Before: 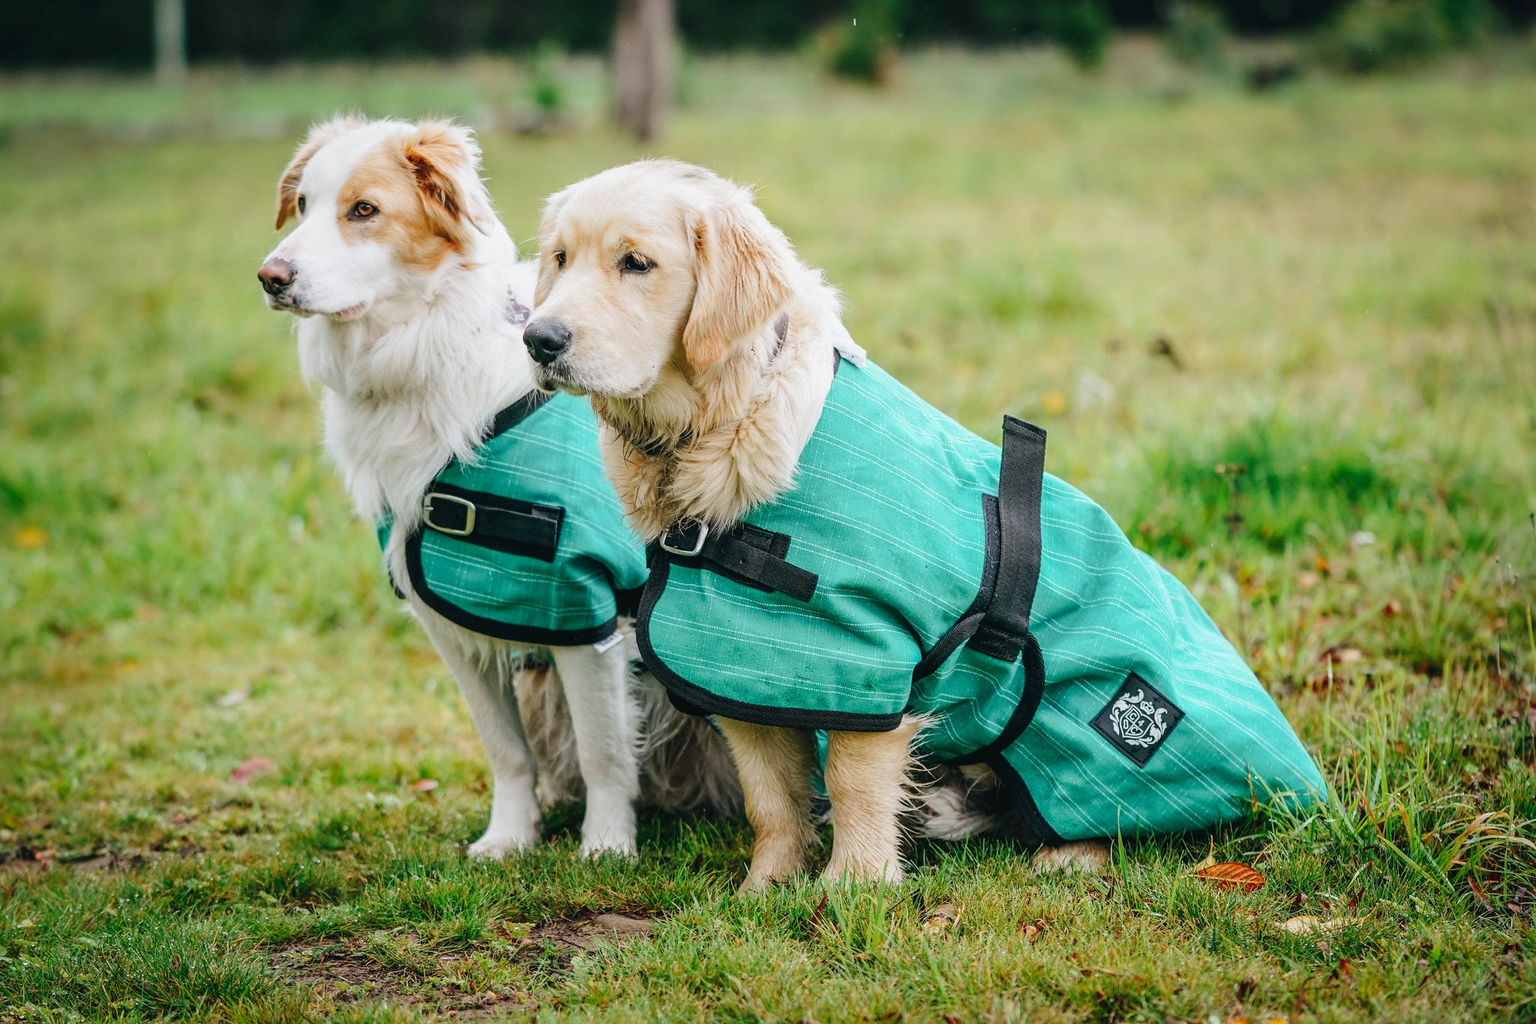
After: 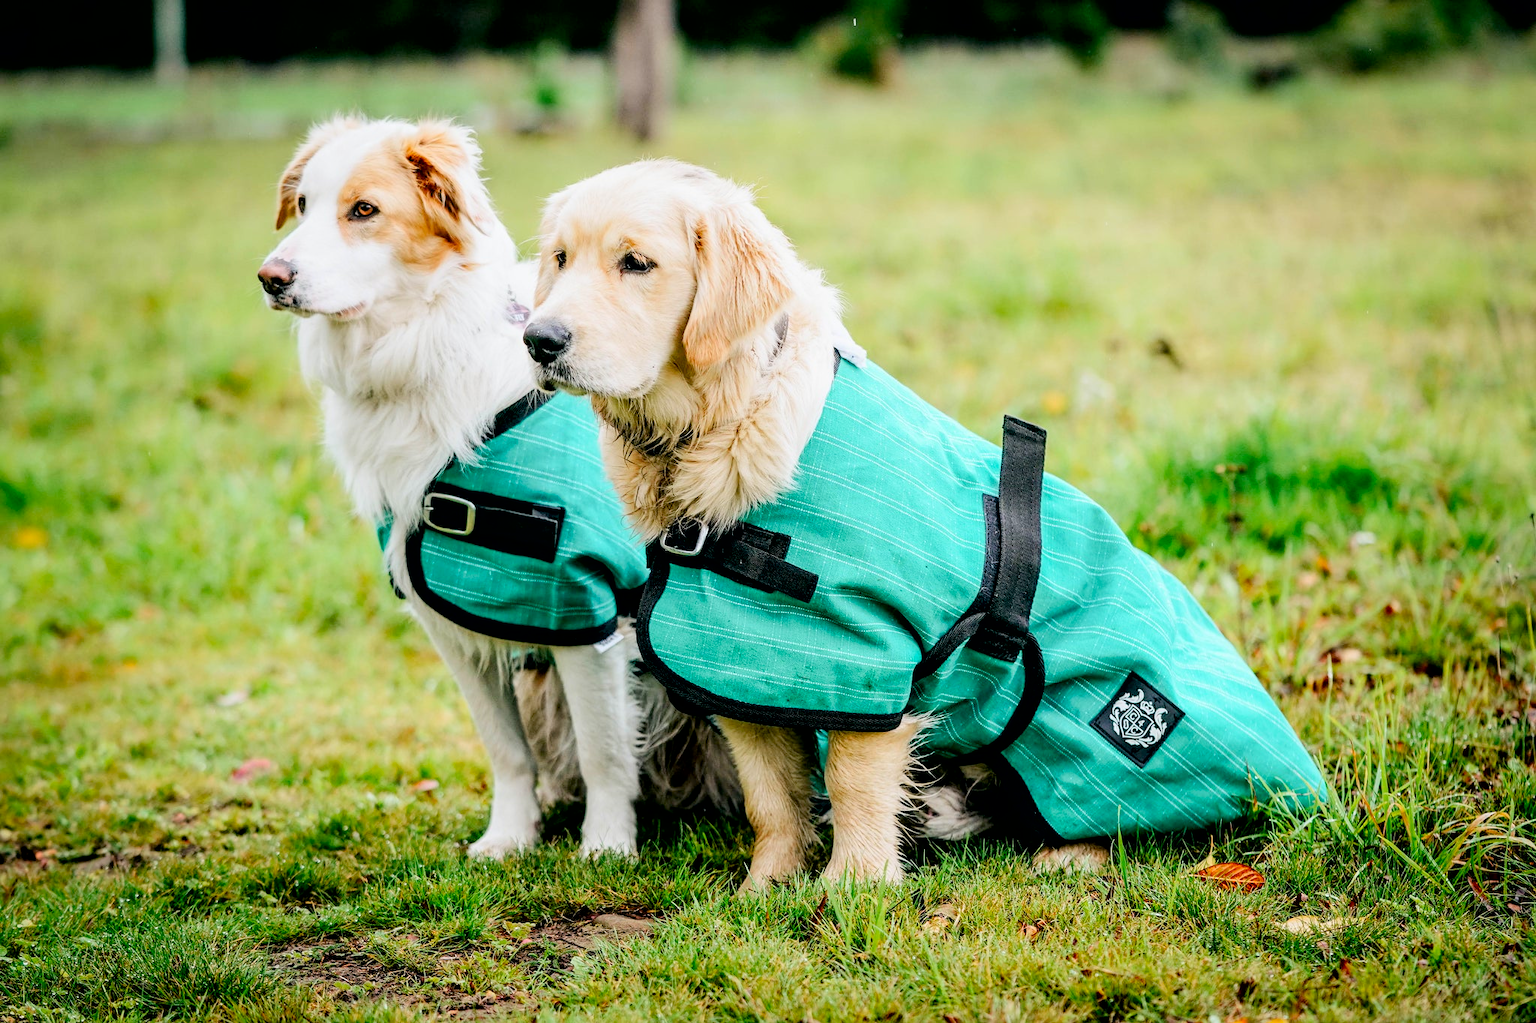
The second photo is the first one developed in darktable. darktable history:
exposure: black level correction 0.016, exposure -0.009 EV, compensate highlight preservation false
tone curve: curves: ch0 [(0, 0) (0.004, 0.001) (0.133, 0.112) (0.325, 0.362) (0.832, 0.893) (1, 1)], color space Lab, linked channels, preserve colors none
